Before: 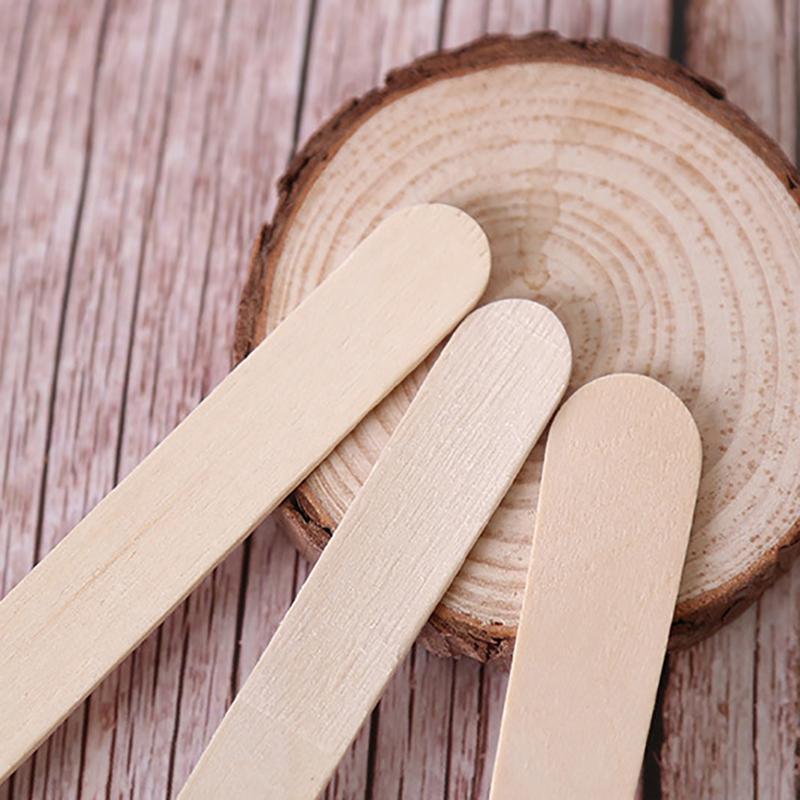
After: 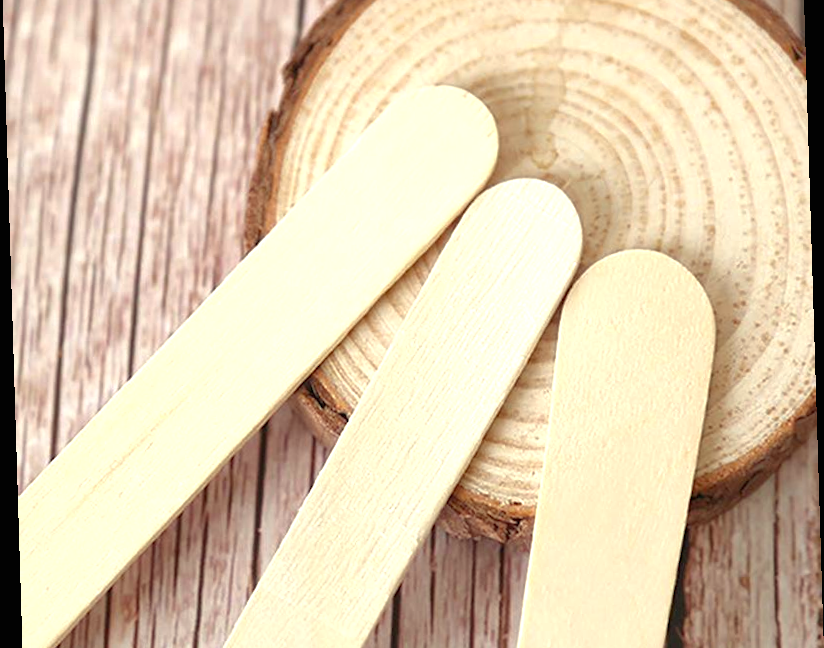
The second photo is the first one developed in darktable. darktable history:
tone equalizer: -8 EV 0.25 EV, -7 EV 0.417 EV, -6 EV 0.417 EV, -5 EV 0.25 EV, -3 EV -0.25 EV, -2 EV -0.417 EV, -1 EV -0.417 EV, +0 EV -0.25 EV, edges refinement/feathering 500, mask exposure compensation -1.57 EV, preserve details guided filter
exposure: black level correction 0, exposure 1.015 EV, compensate exposure bias true, compensate highlight preservation false
color correction: highlights a* -5.94, highlights b* 11.19
crop and rotate: top 15.774%, bottom 5.506%
rotate and perspective: rotation -1.75°, automatic cropping off
